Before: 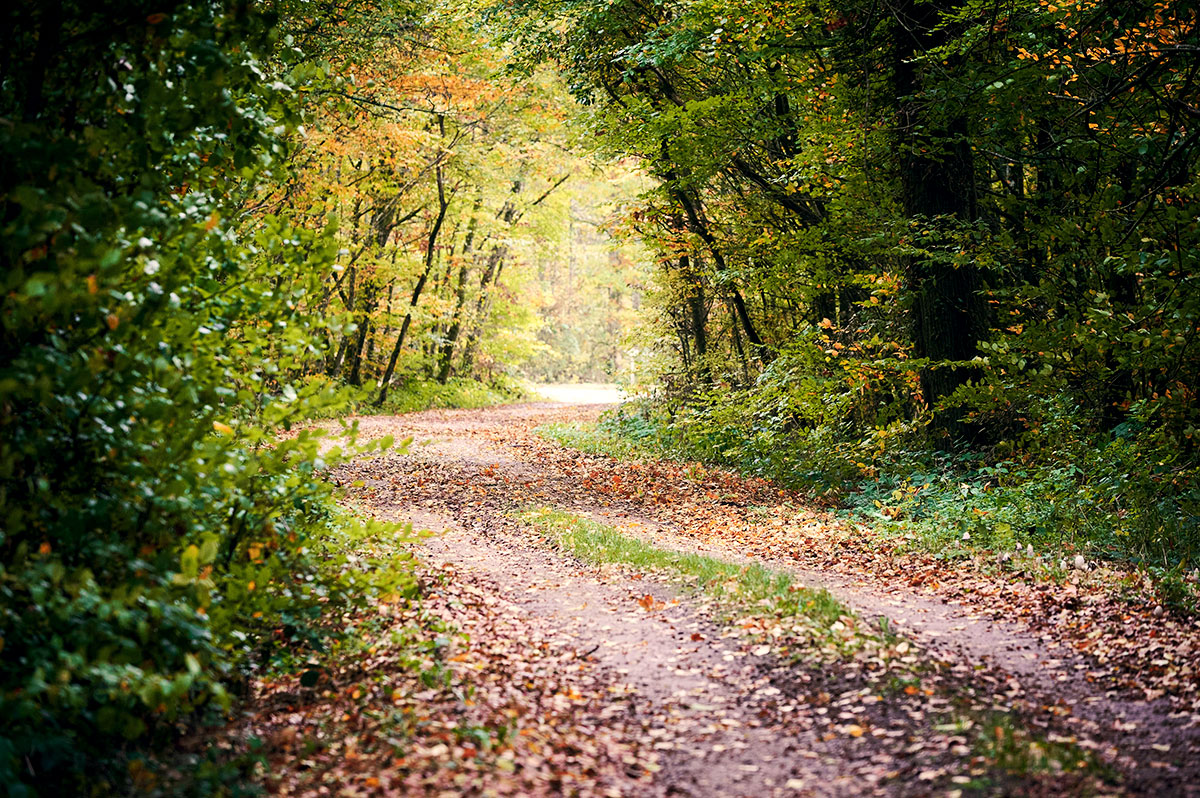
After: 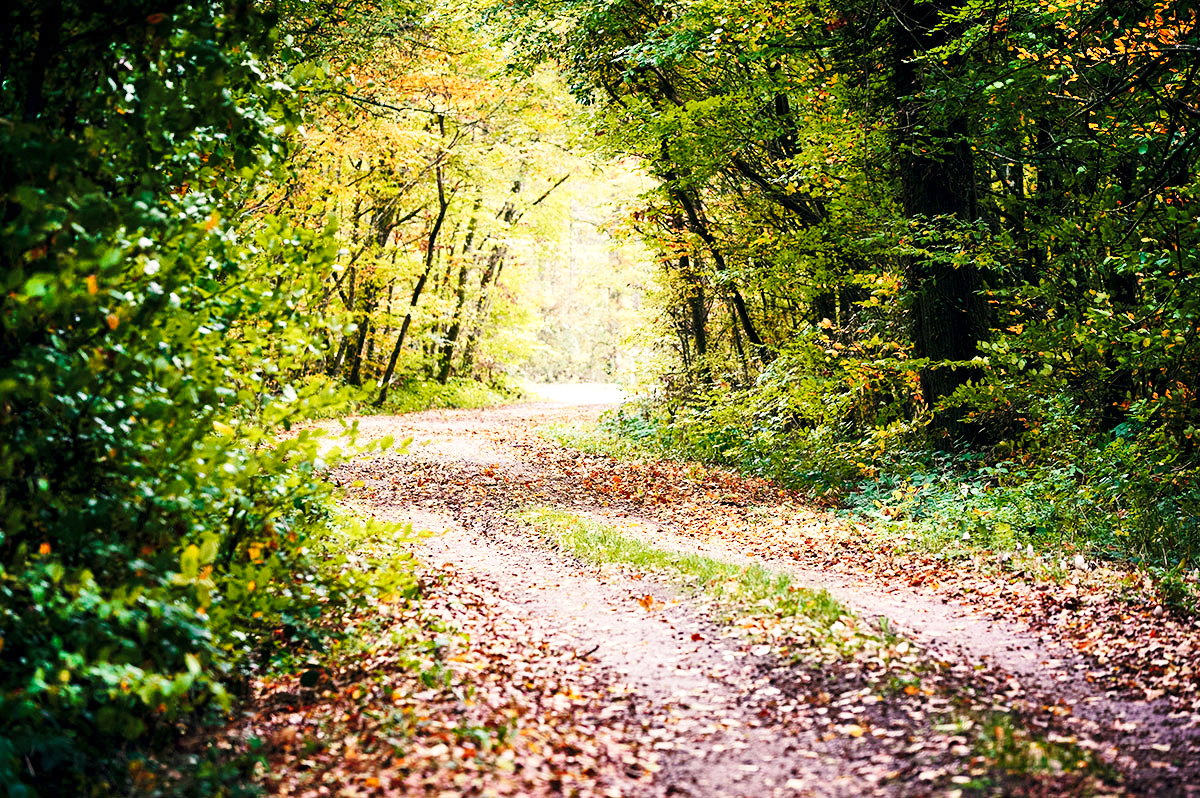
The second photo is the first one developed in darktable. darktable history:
base curve: curves: ch0 [(0, 0) (0.028, 0.03) (0.121, 0.232) (0.46, 0.748) (0.859, 0.968) (1, 1)], preserve colors none
shadows and highlights: white point adjustment 1, soften with gaussian
